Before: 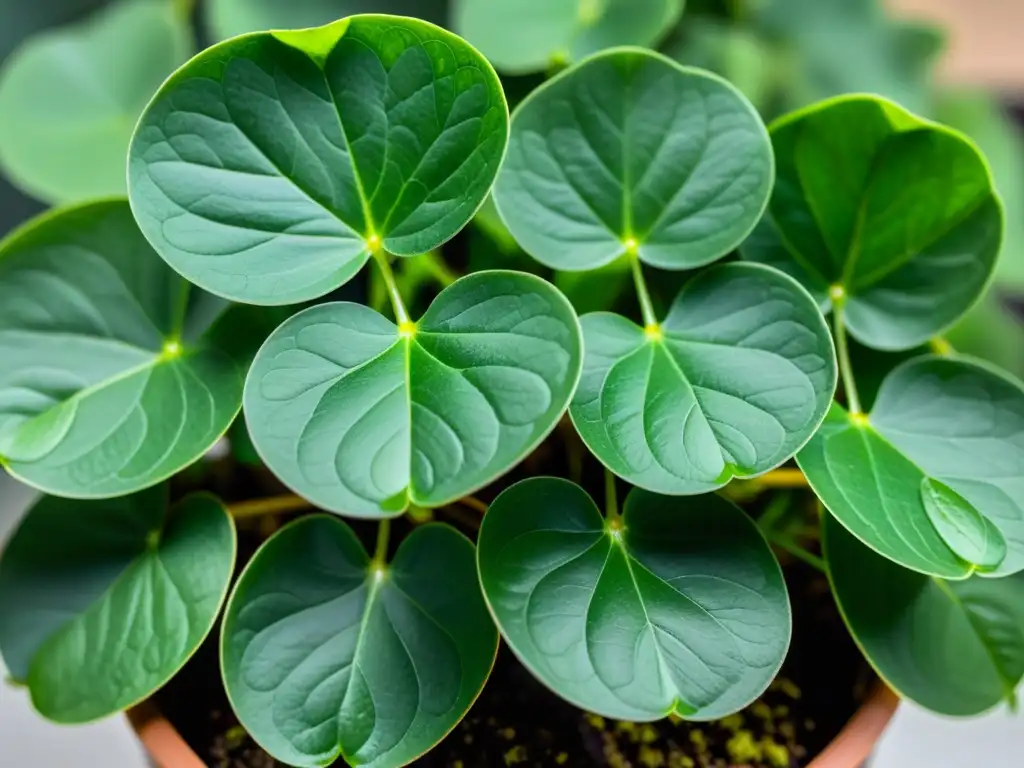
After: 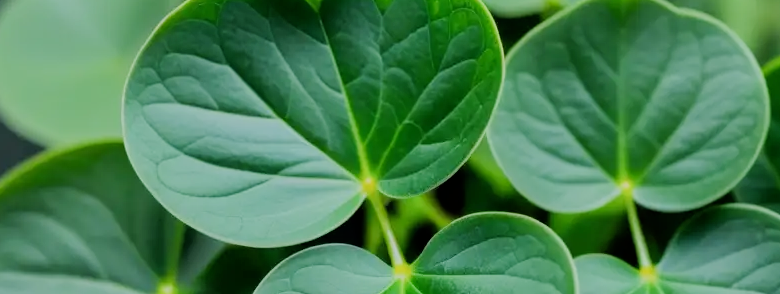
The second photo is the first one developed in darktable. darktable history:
filmic rgb: black relative exposure -7.19 EV, white relative exposure 5.35 EV, hardness 3.02
crop: left 0.56%, top 7.636%, right 23.181%, bottom 53.994%
